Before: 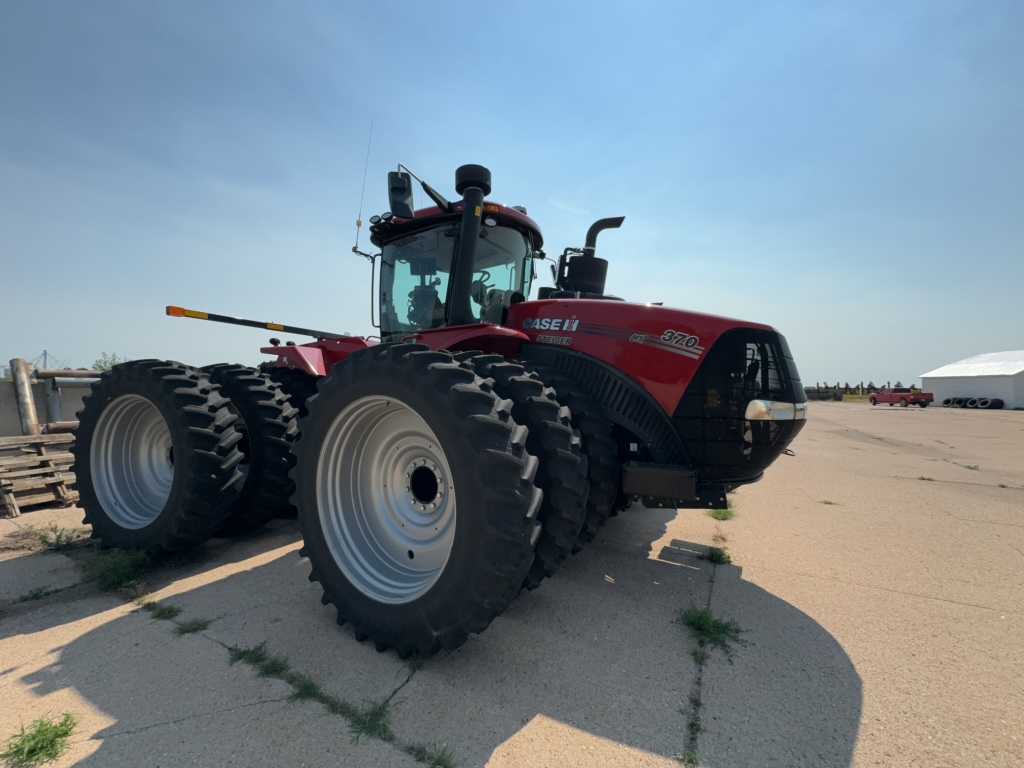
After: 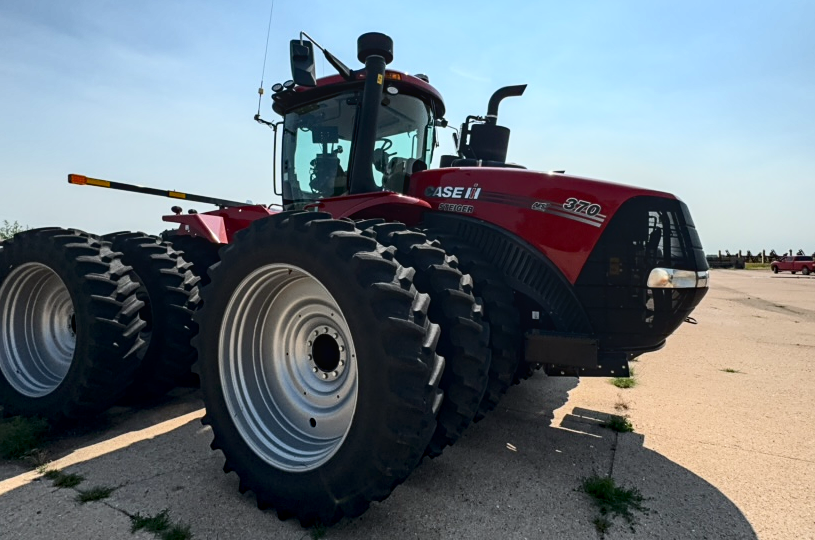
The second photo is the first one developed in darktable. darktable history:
exposure: exposure 0.2 EV, compensate exposure bias true, compensate highlight preservation false
base curve: curves: ch0 [(0, 0) (0.989, 0.992)], preserve colors none
local contrast: on, module defaults
crop: left 9.611%, top 17.246%, right 10.764%, bottom 12.408%
sharpen: amount 0.216
haze removal: compatibility mode true, adaptive false
contrast brightness saturation: contrast 0.279
